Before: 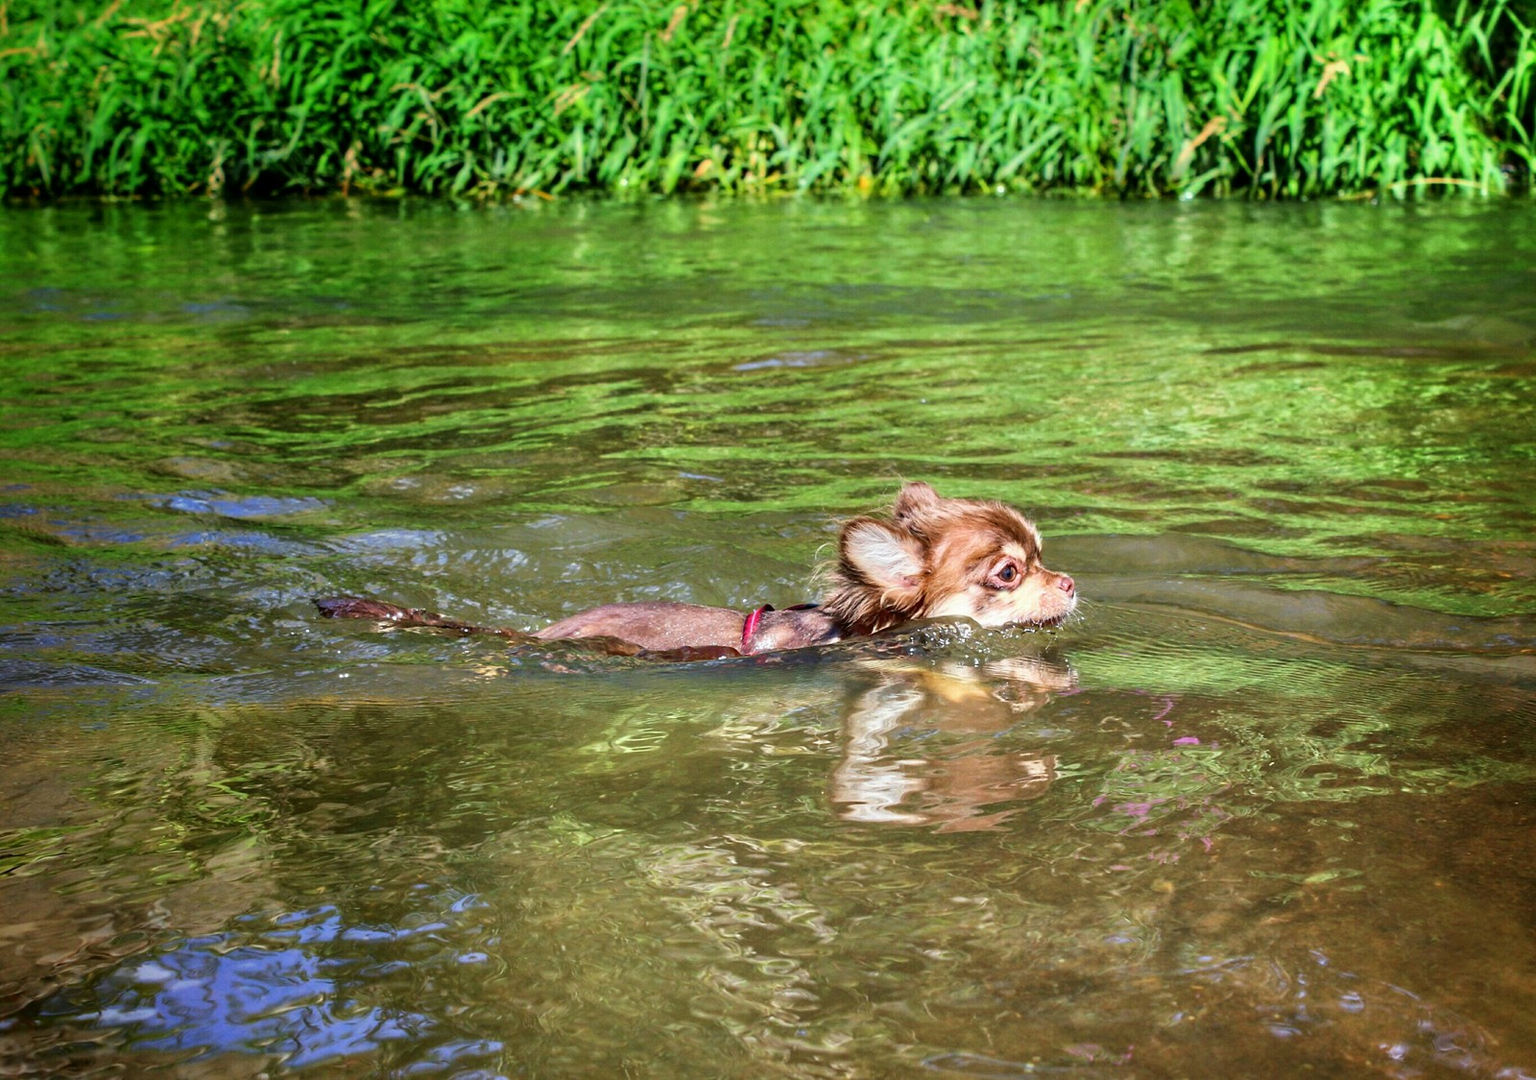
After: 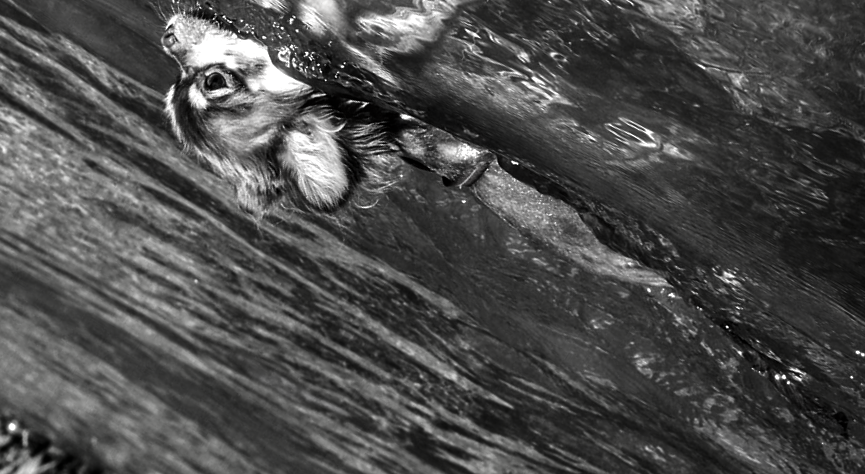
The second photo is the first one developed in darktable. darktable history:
contrast brightness saturation: contrast -0.033, brightness -0.604, saturation -0.989
crop and rotate: angle 148.4°, left 9.128%, top 15.578%, right 4.48%, bottom 17.069%
color balance rgb: highlights gain › chroma 3.045%, highlights gain › hue 54.44°, perceptual saturation grading › global saturation 0.778%, perceptual brilliance grading › highlights 8.661%, perceptual brilliance grading › mid-tones 3.617%, perceptual brilliance grading › shadows 1.908%
